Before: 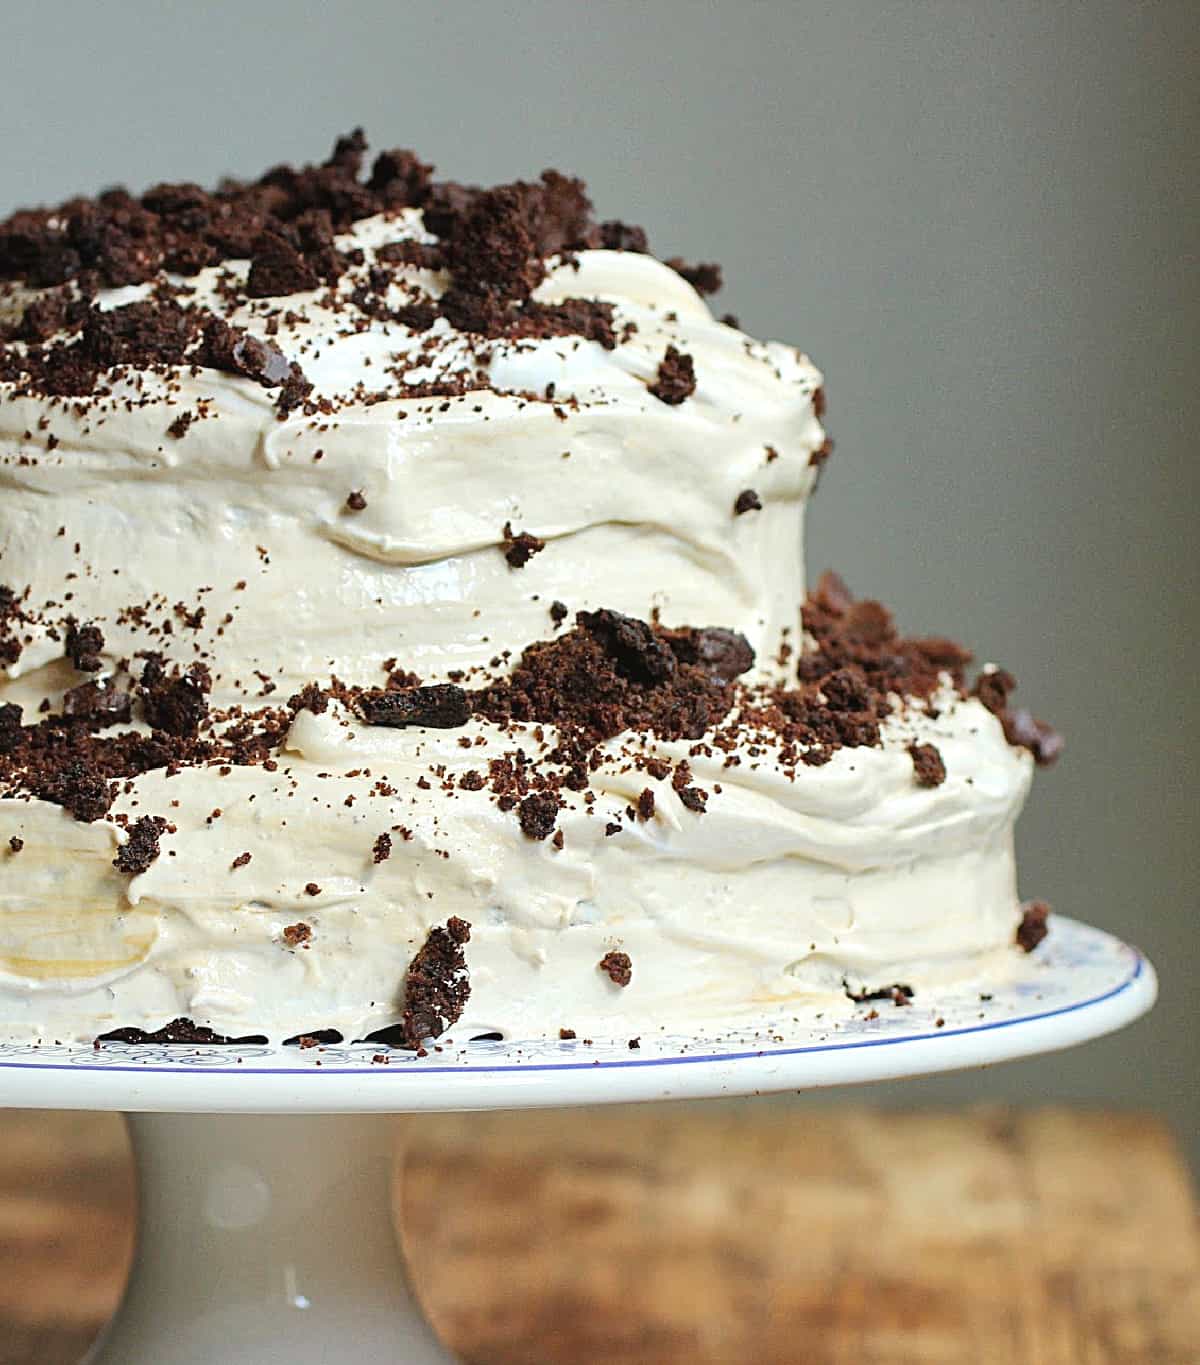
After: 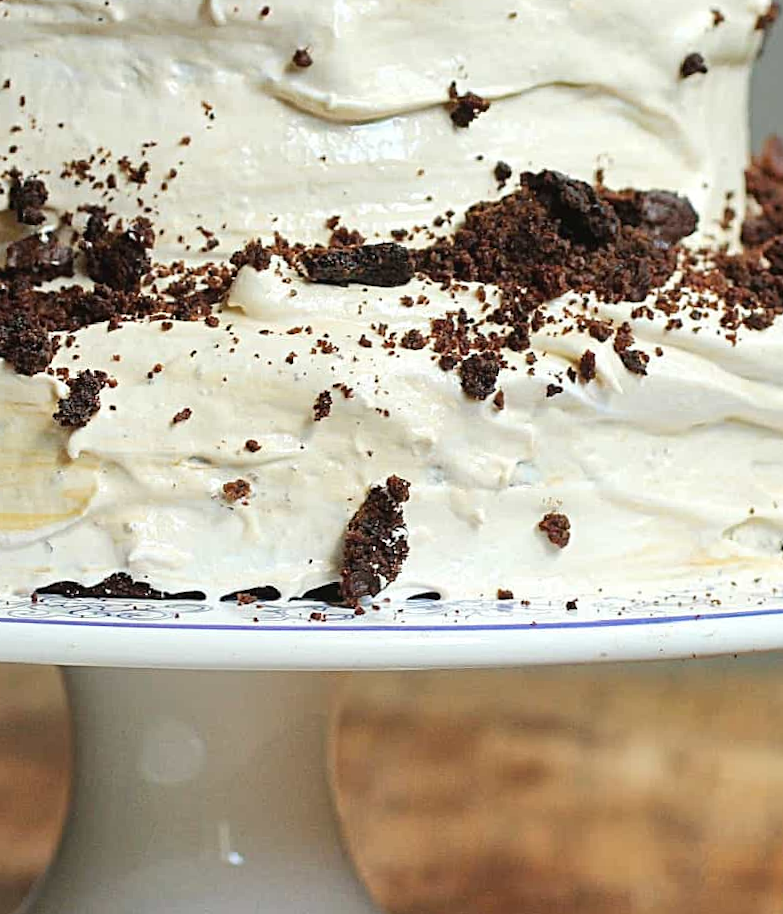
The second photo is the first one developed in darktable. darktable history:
crop and rotate: angle -0.876°, left 4.049%, top 31.881%, right 29.518%
